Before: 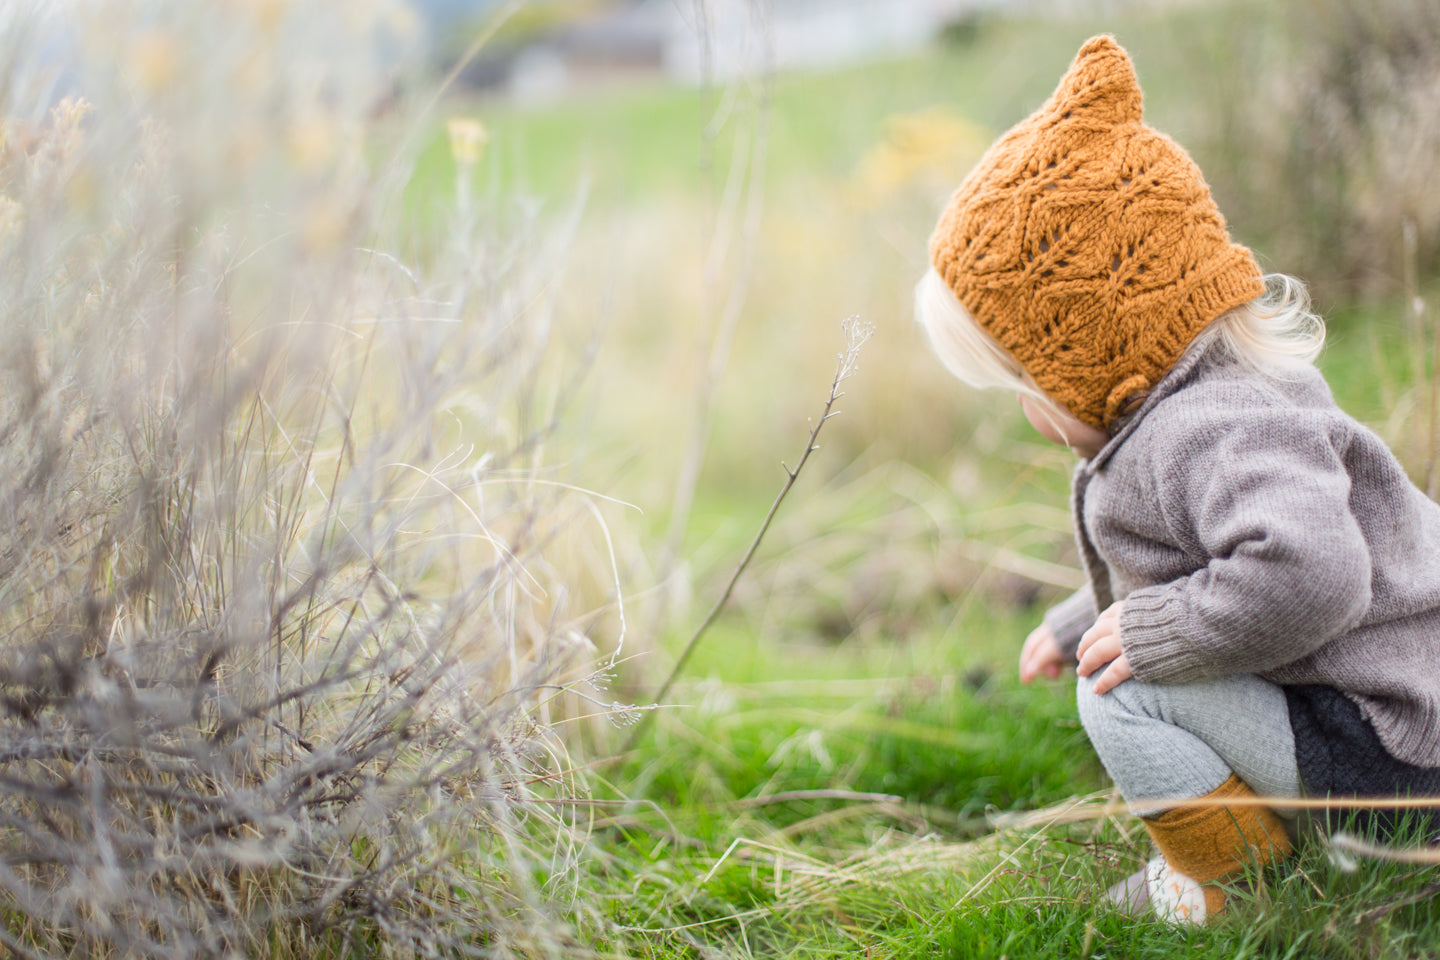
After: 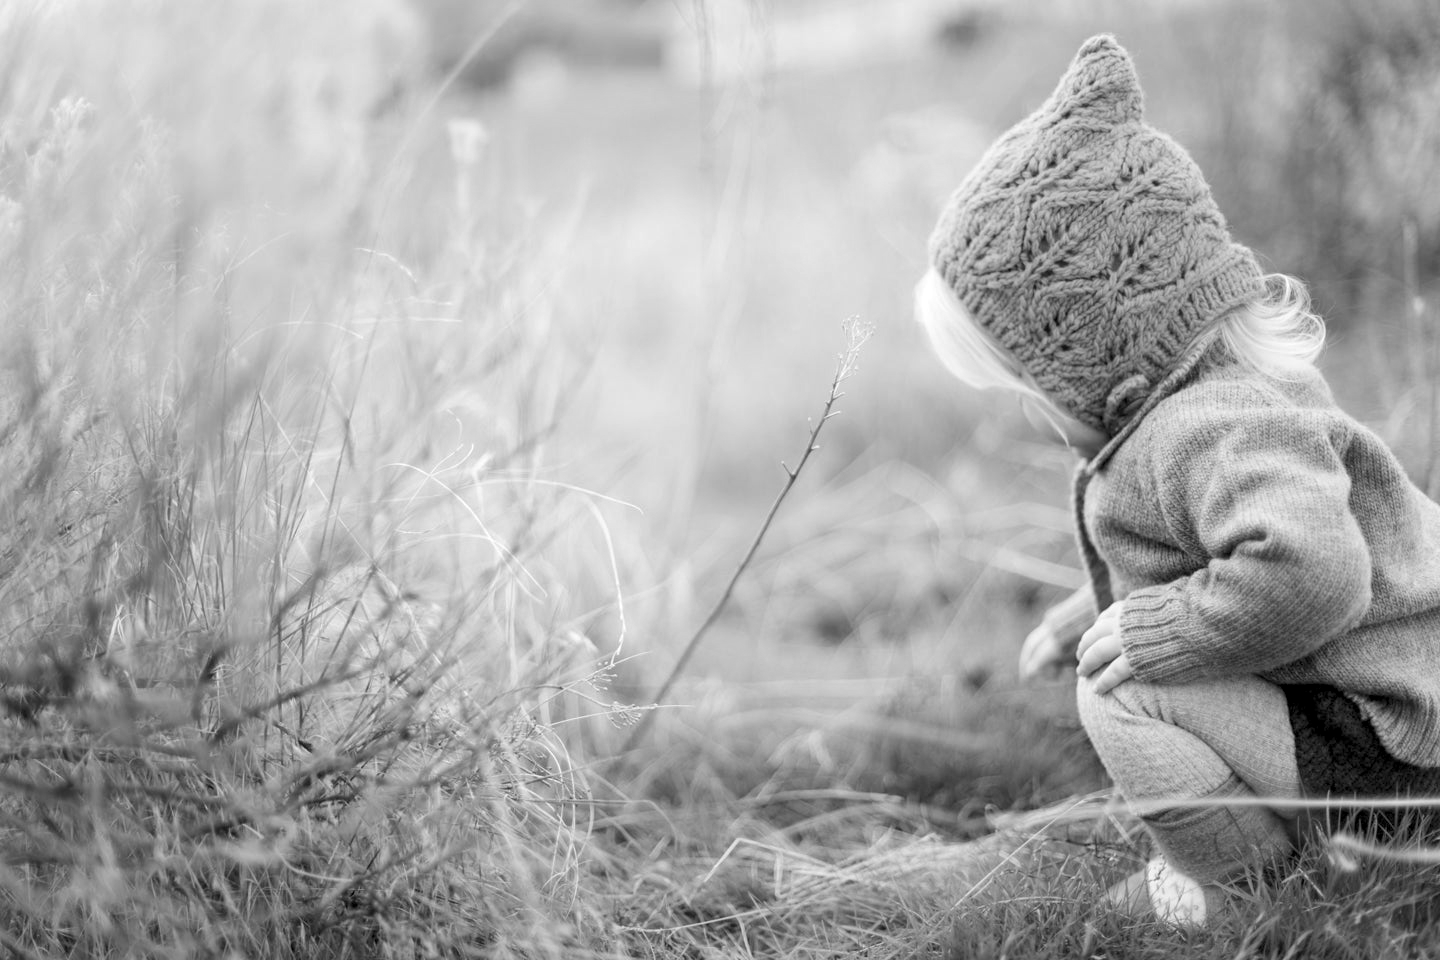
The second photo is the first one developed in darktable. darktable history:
exposure: black level correction 0.005, exposure 0.001 EV, compensate highlight preservation false
monochrome: size 1
levels: levels [0.031, 0.5, 0.969]
